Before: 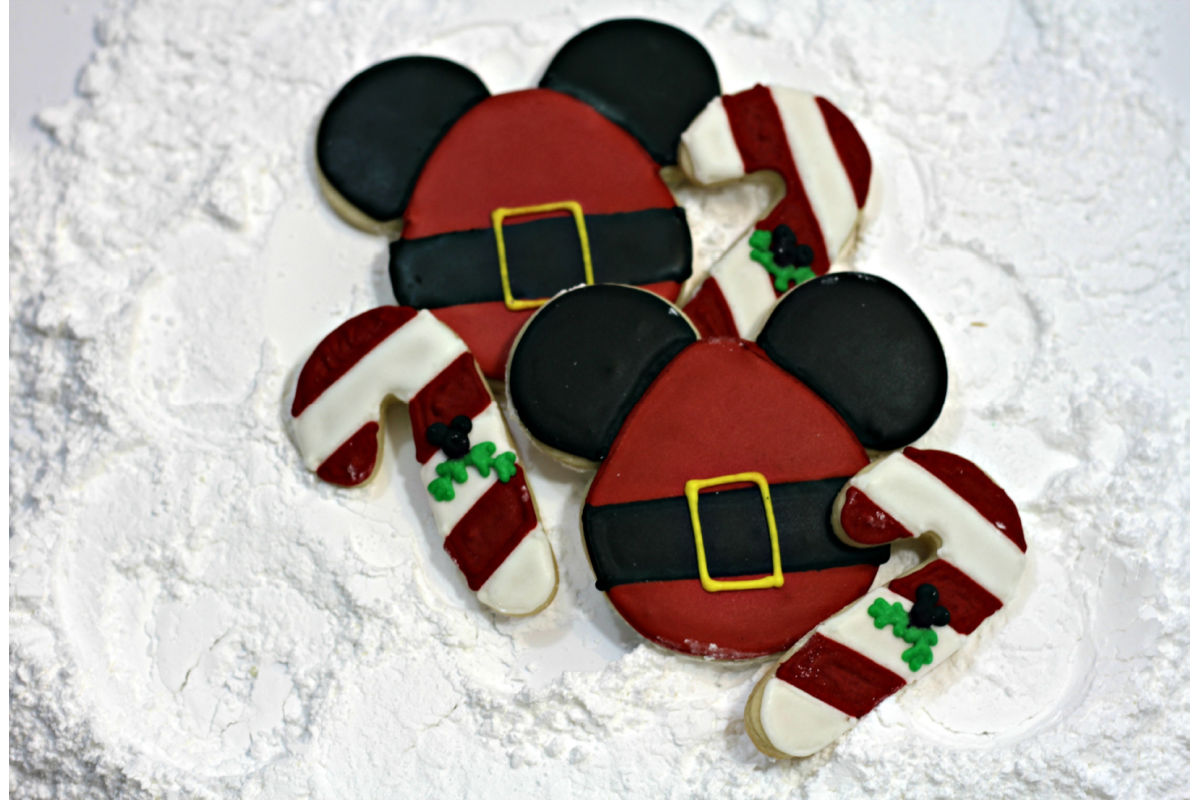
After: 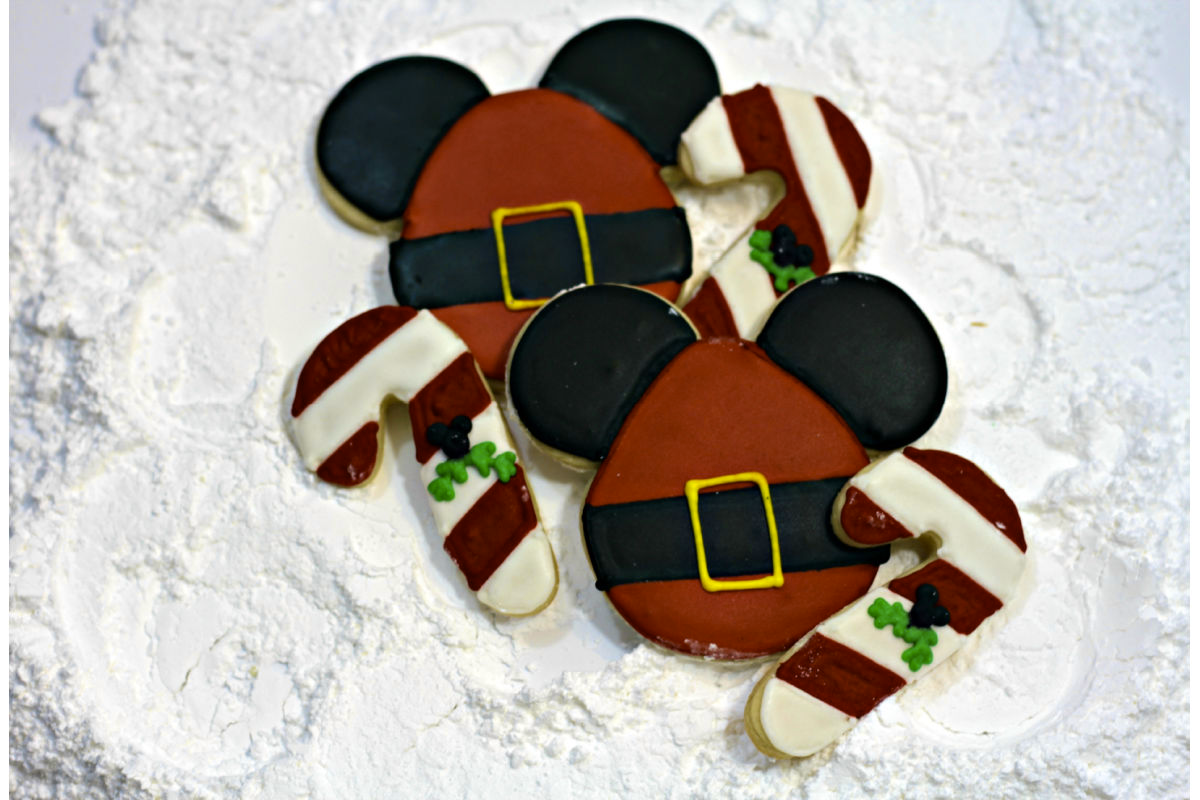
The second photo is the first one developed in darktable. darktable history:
color contrast: green-magenta contrast 0.85, blue-yellow contrast 1.25, unbound 0
velvia: on, module defaults
